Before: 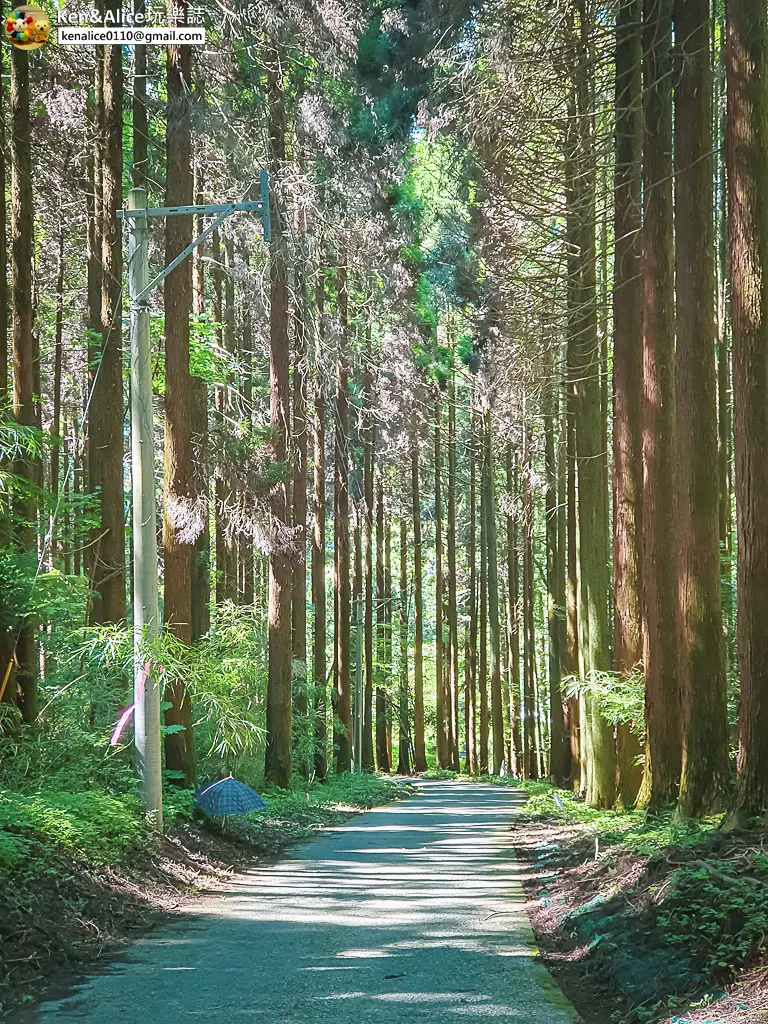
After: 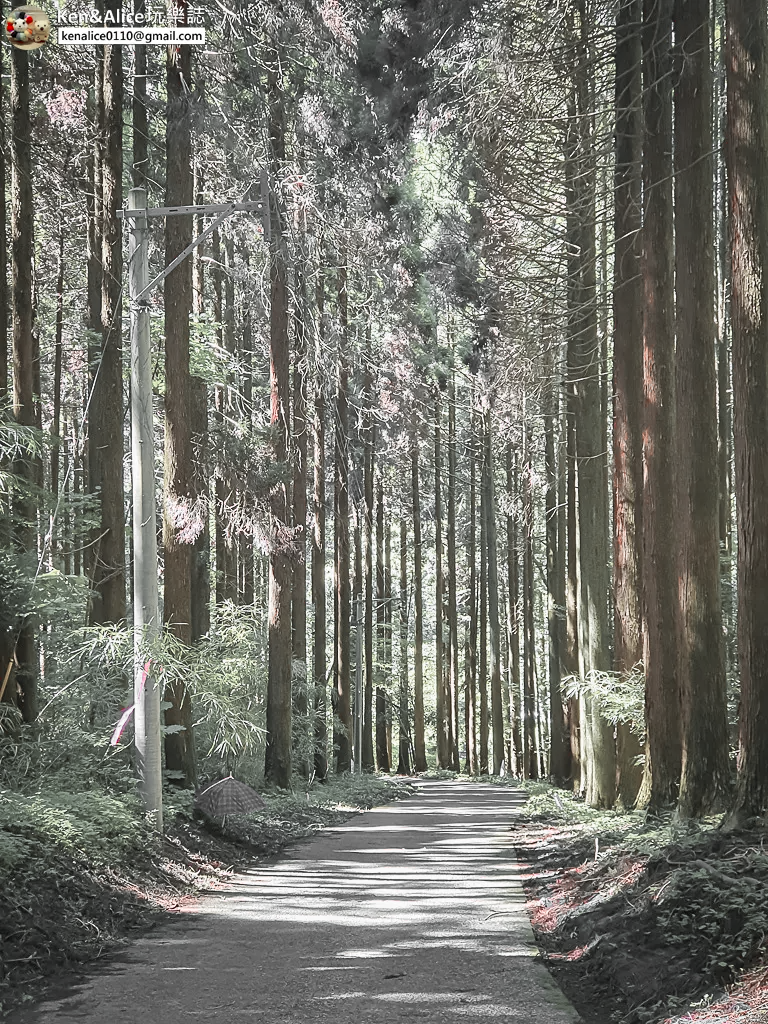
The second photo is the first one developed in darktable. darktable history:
color zones: curves: ch1 [(0, 0.831) (0.08, 0.771) (0.157, 0.268) (0.241, 0.207) (0.562, -0.005) (0.714, -0.013) (0.876, 0.01) (1, 0.831)]
levels: gray 50.73%
